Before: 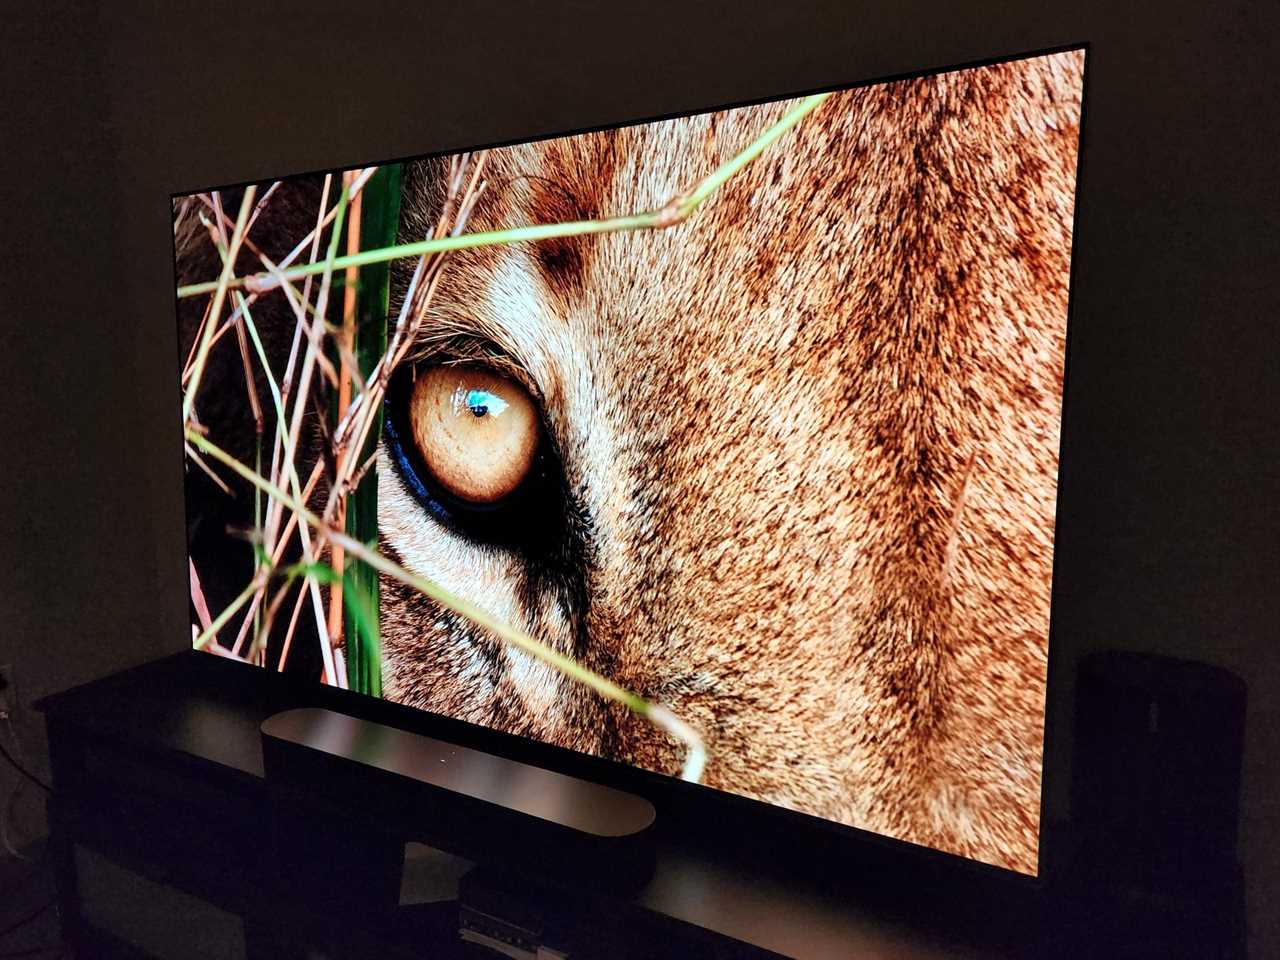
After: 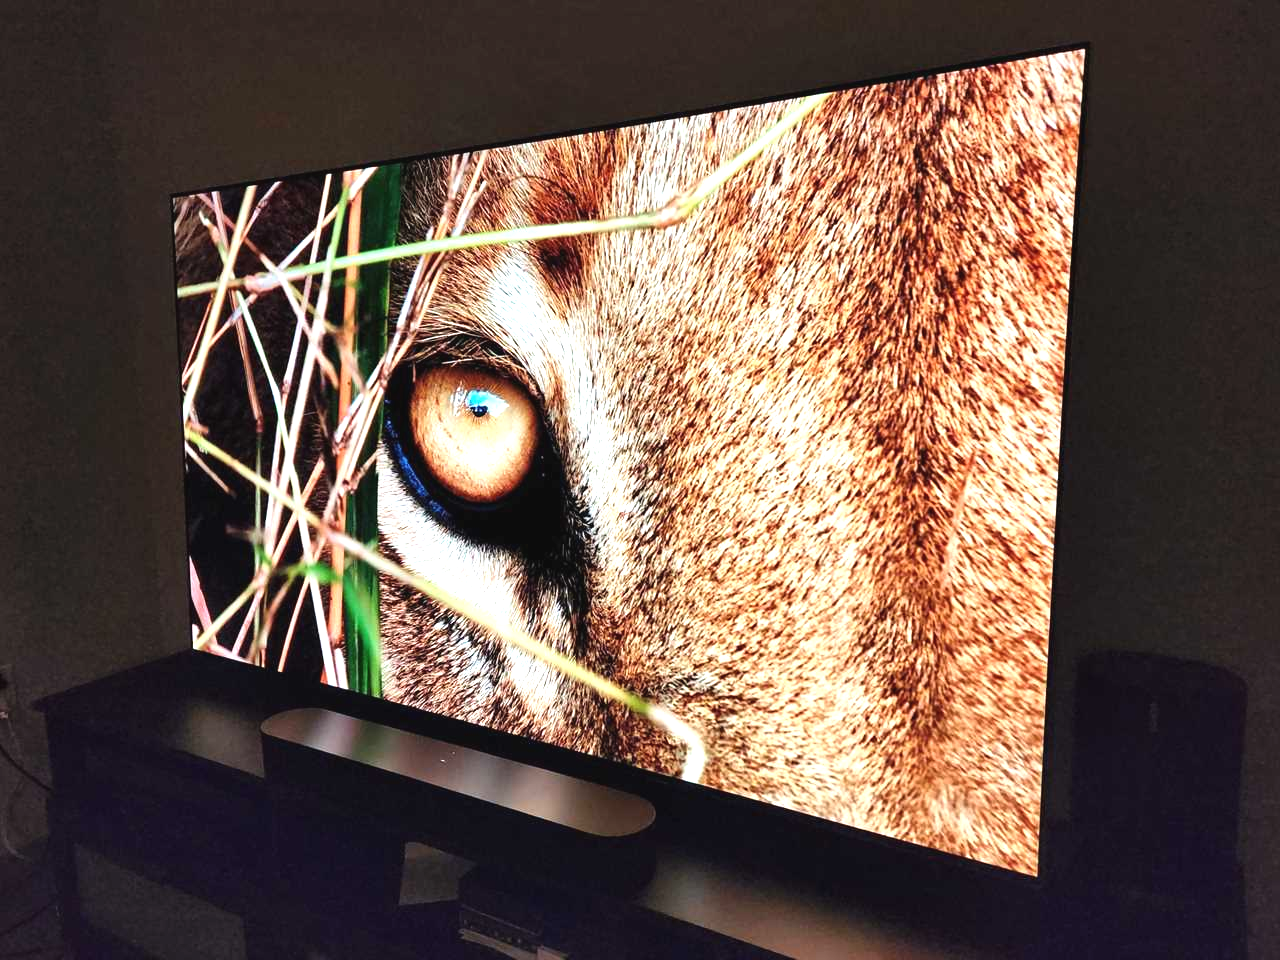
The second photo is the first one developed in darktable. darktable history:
exposure: black level correction -0.002, exposure 0.708 EV, compensate highlight preservation false
